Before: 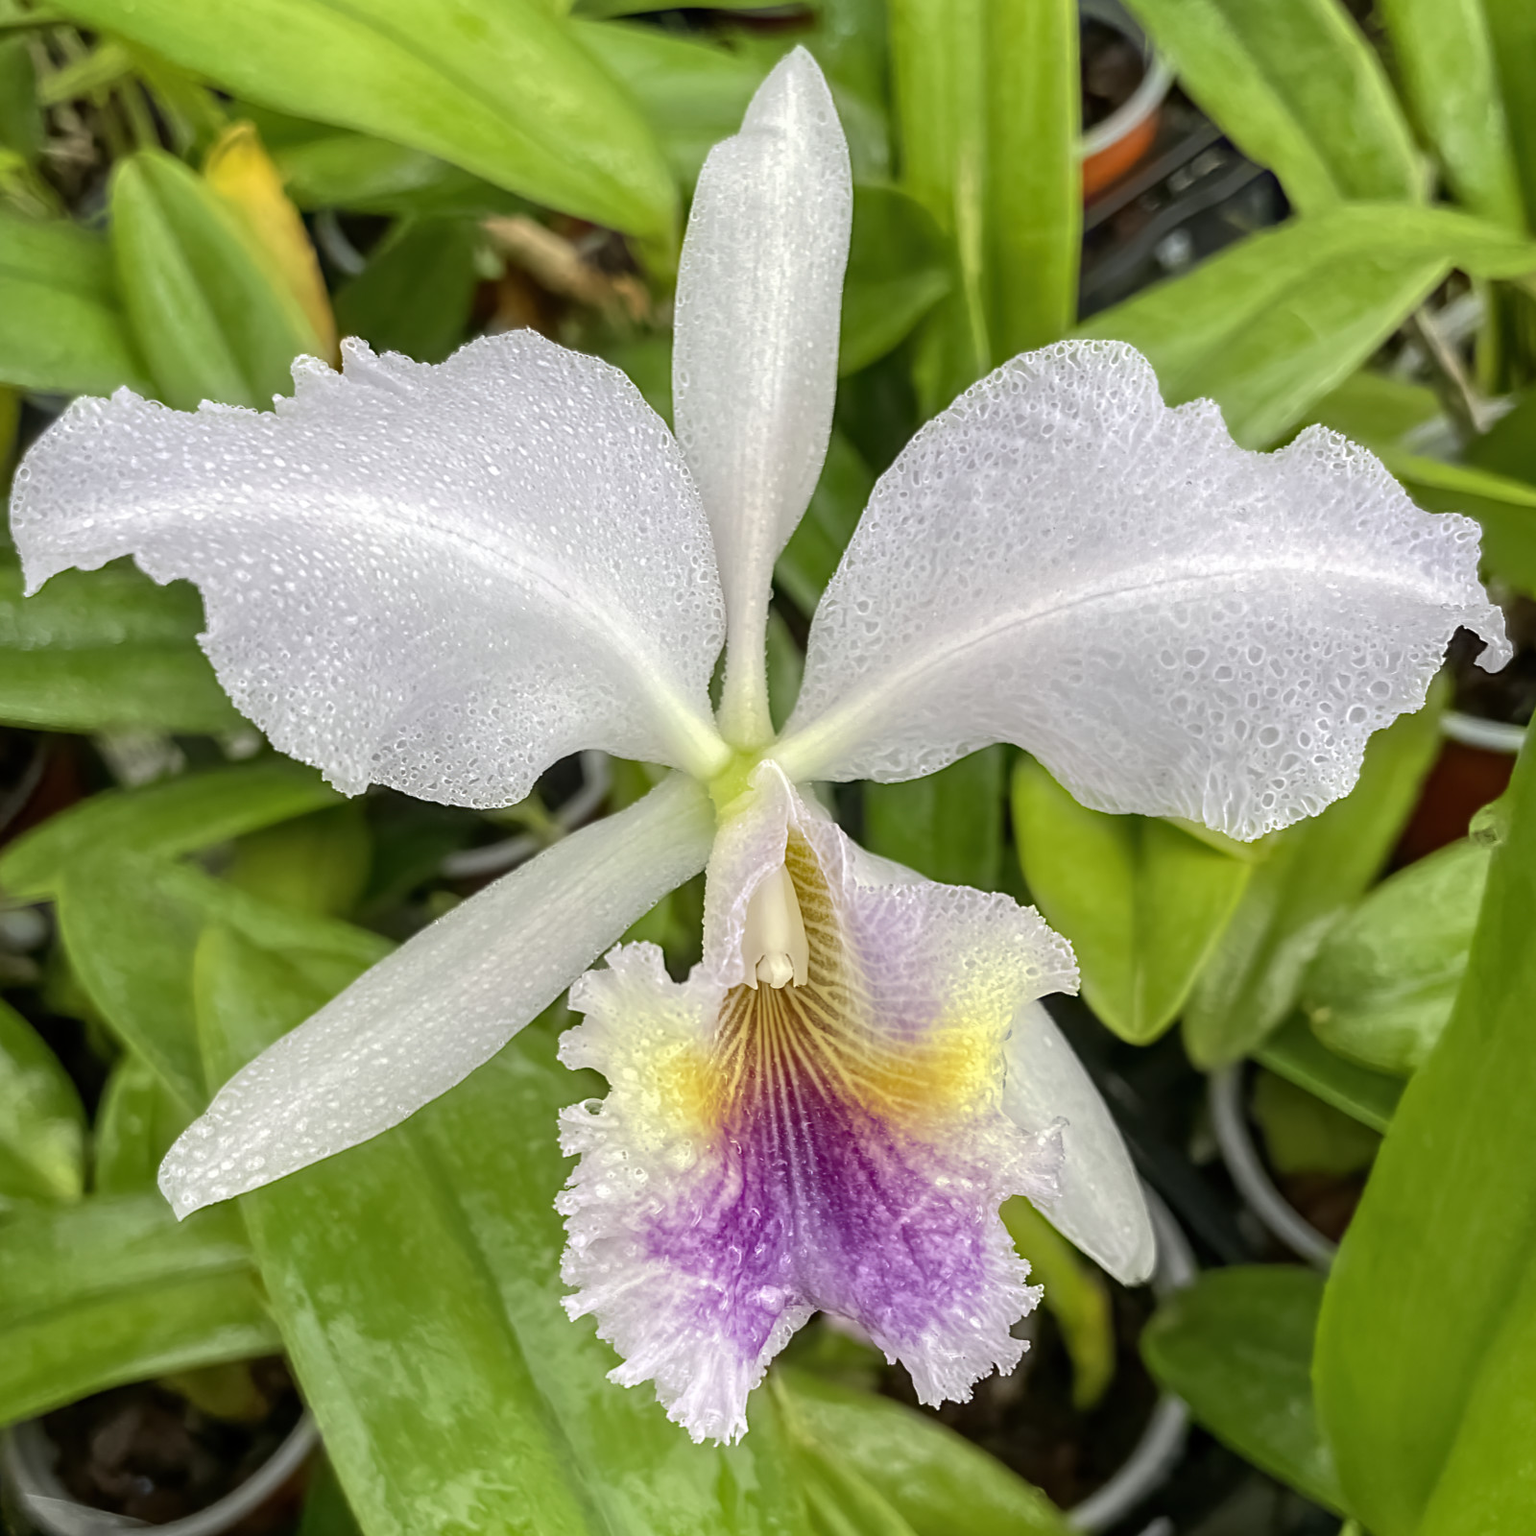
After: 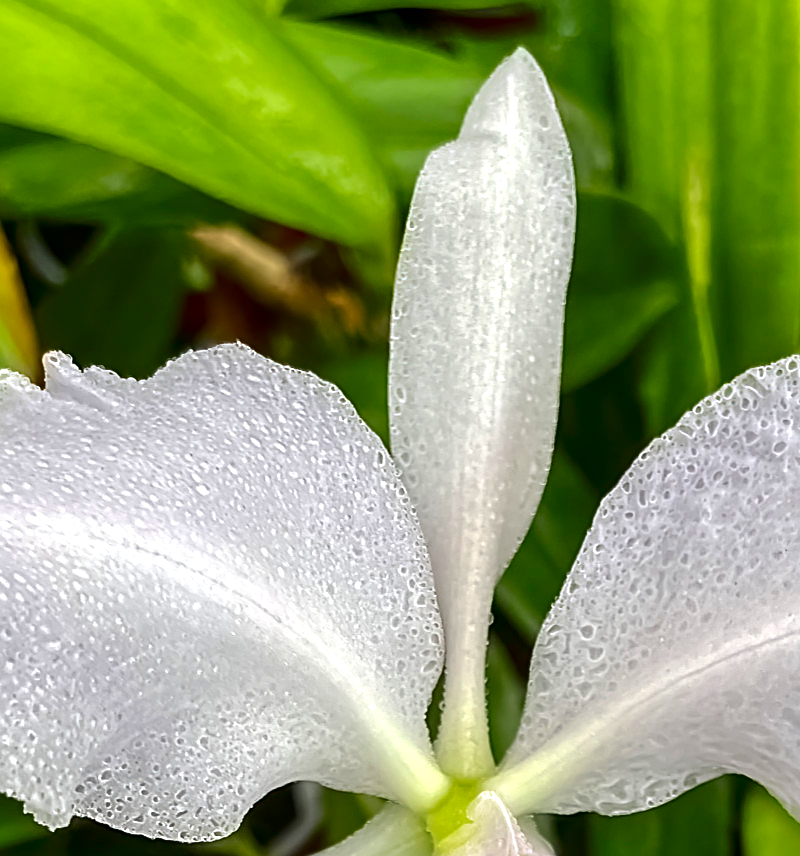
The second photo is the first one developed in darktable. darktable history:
sharpen: on, module defaults
exposure: exposure 0.2 EV, compensate highlight preservation false
contrast brightness saturation: contrast 0.1, brightness -0.26, saturation 0.14
crop: left 19.556%, right 30.401%, bottom 46.458%
